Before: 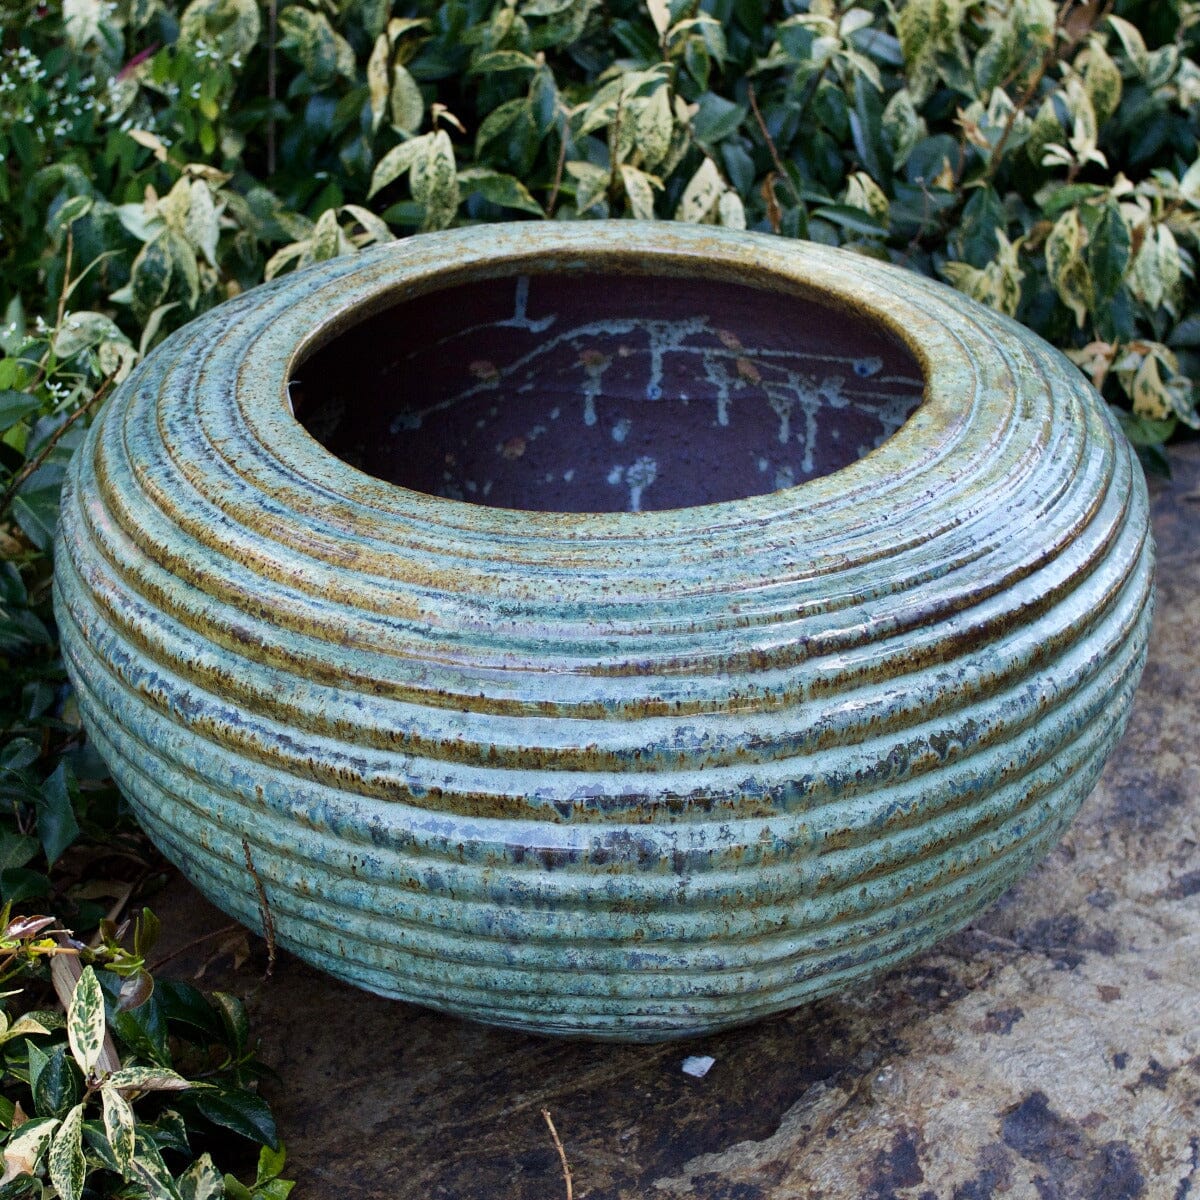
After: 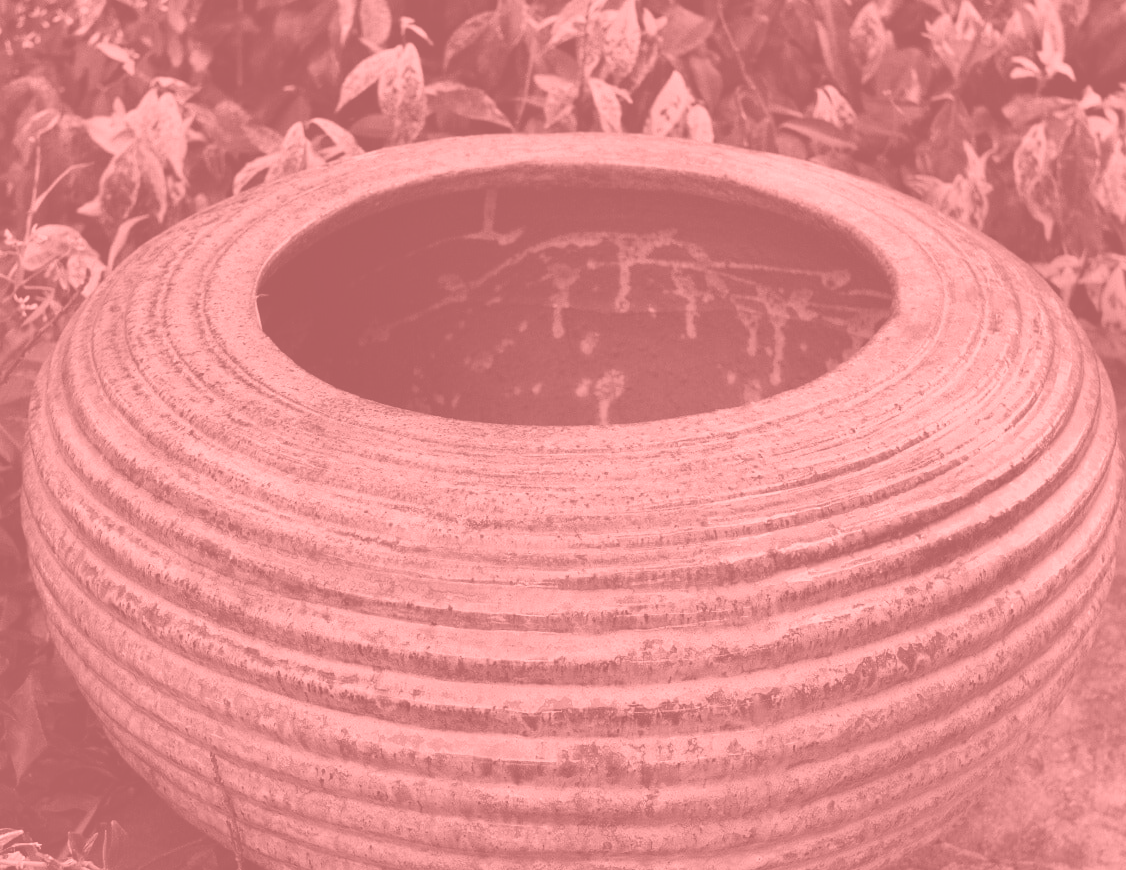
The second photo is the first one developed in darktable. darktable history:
shadows and highlights: low approximation 0.01, soften with gaussian
white balance: red 0.948, green 1.02, blue 1.176
colorize: saturation 51%, source mix 50.67%, lightness 50.67%
exposure: black level correction -0.023, exposure -0.039 EV, compensate highlight preservation false
crop: left 2.737%, top 7.287%, right 3.421%, bottom 20.179%
